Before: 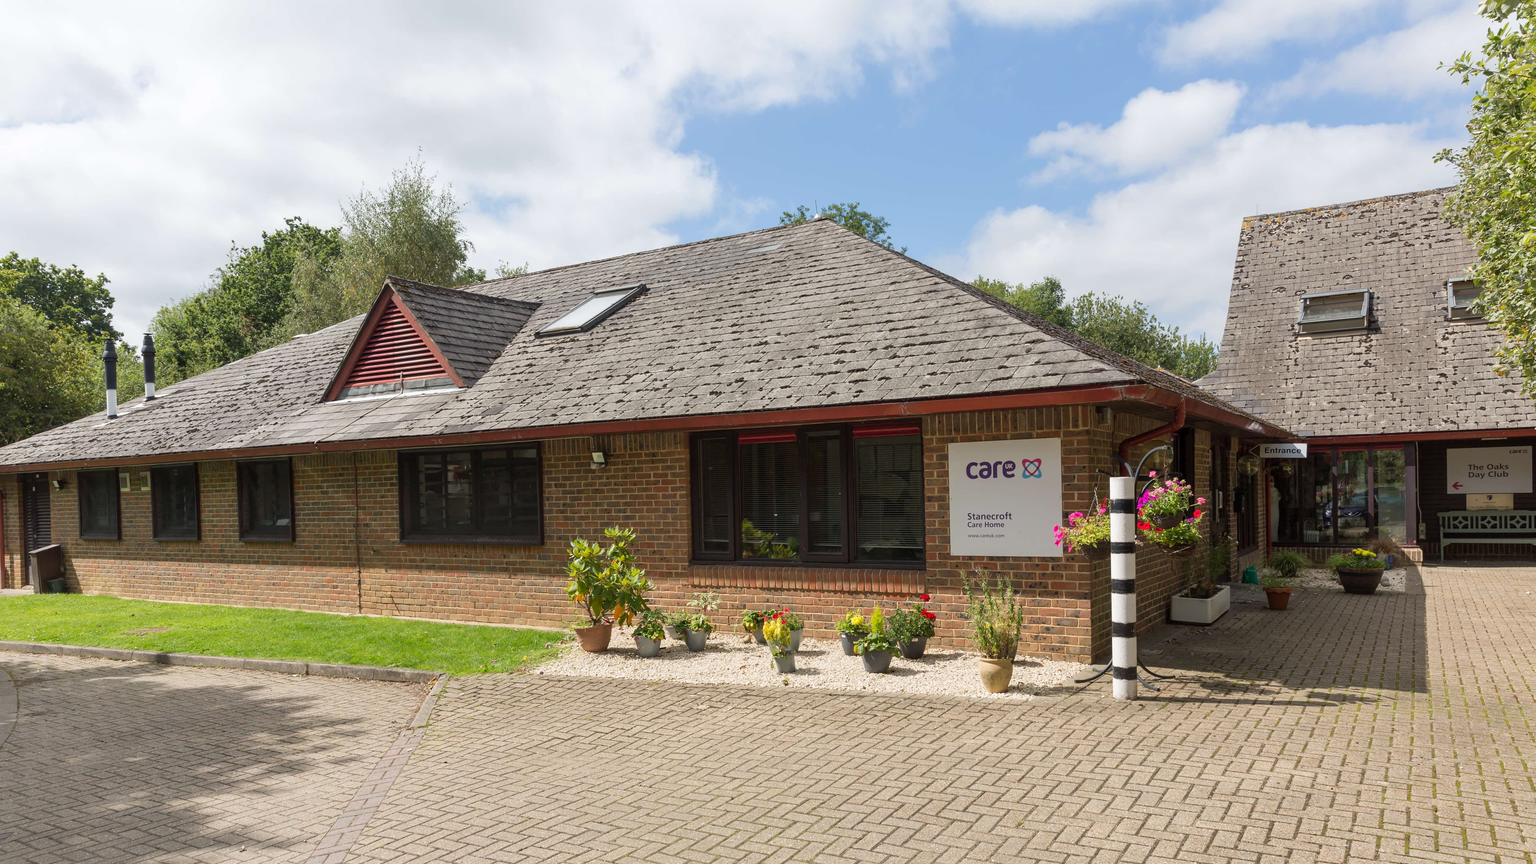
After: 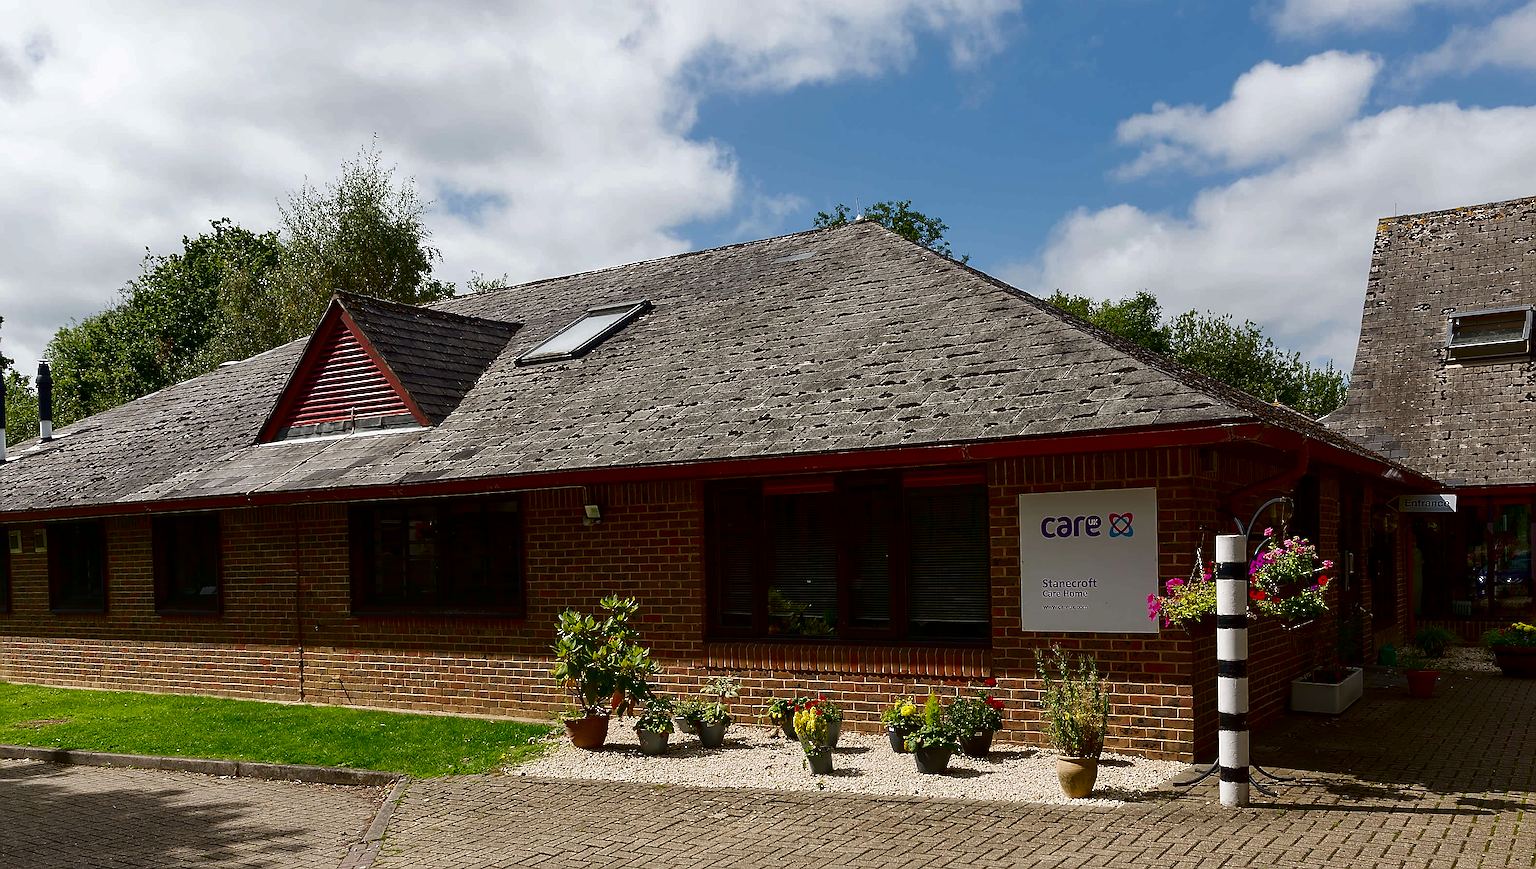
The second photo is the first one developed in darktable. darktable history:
contrast brightness saturation: contrast 0.089, brightness -0.581, saturation 0.167
sharpen: radius 1.353, amount 1.247, threshold 0.802
crop and rotate: left 7.334%, top 4.423%, right 10.609%, bottom 12.982%
